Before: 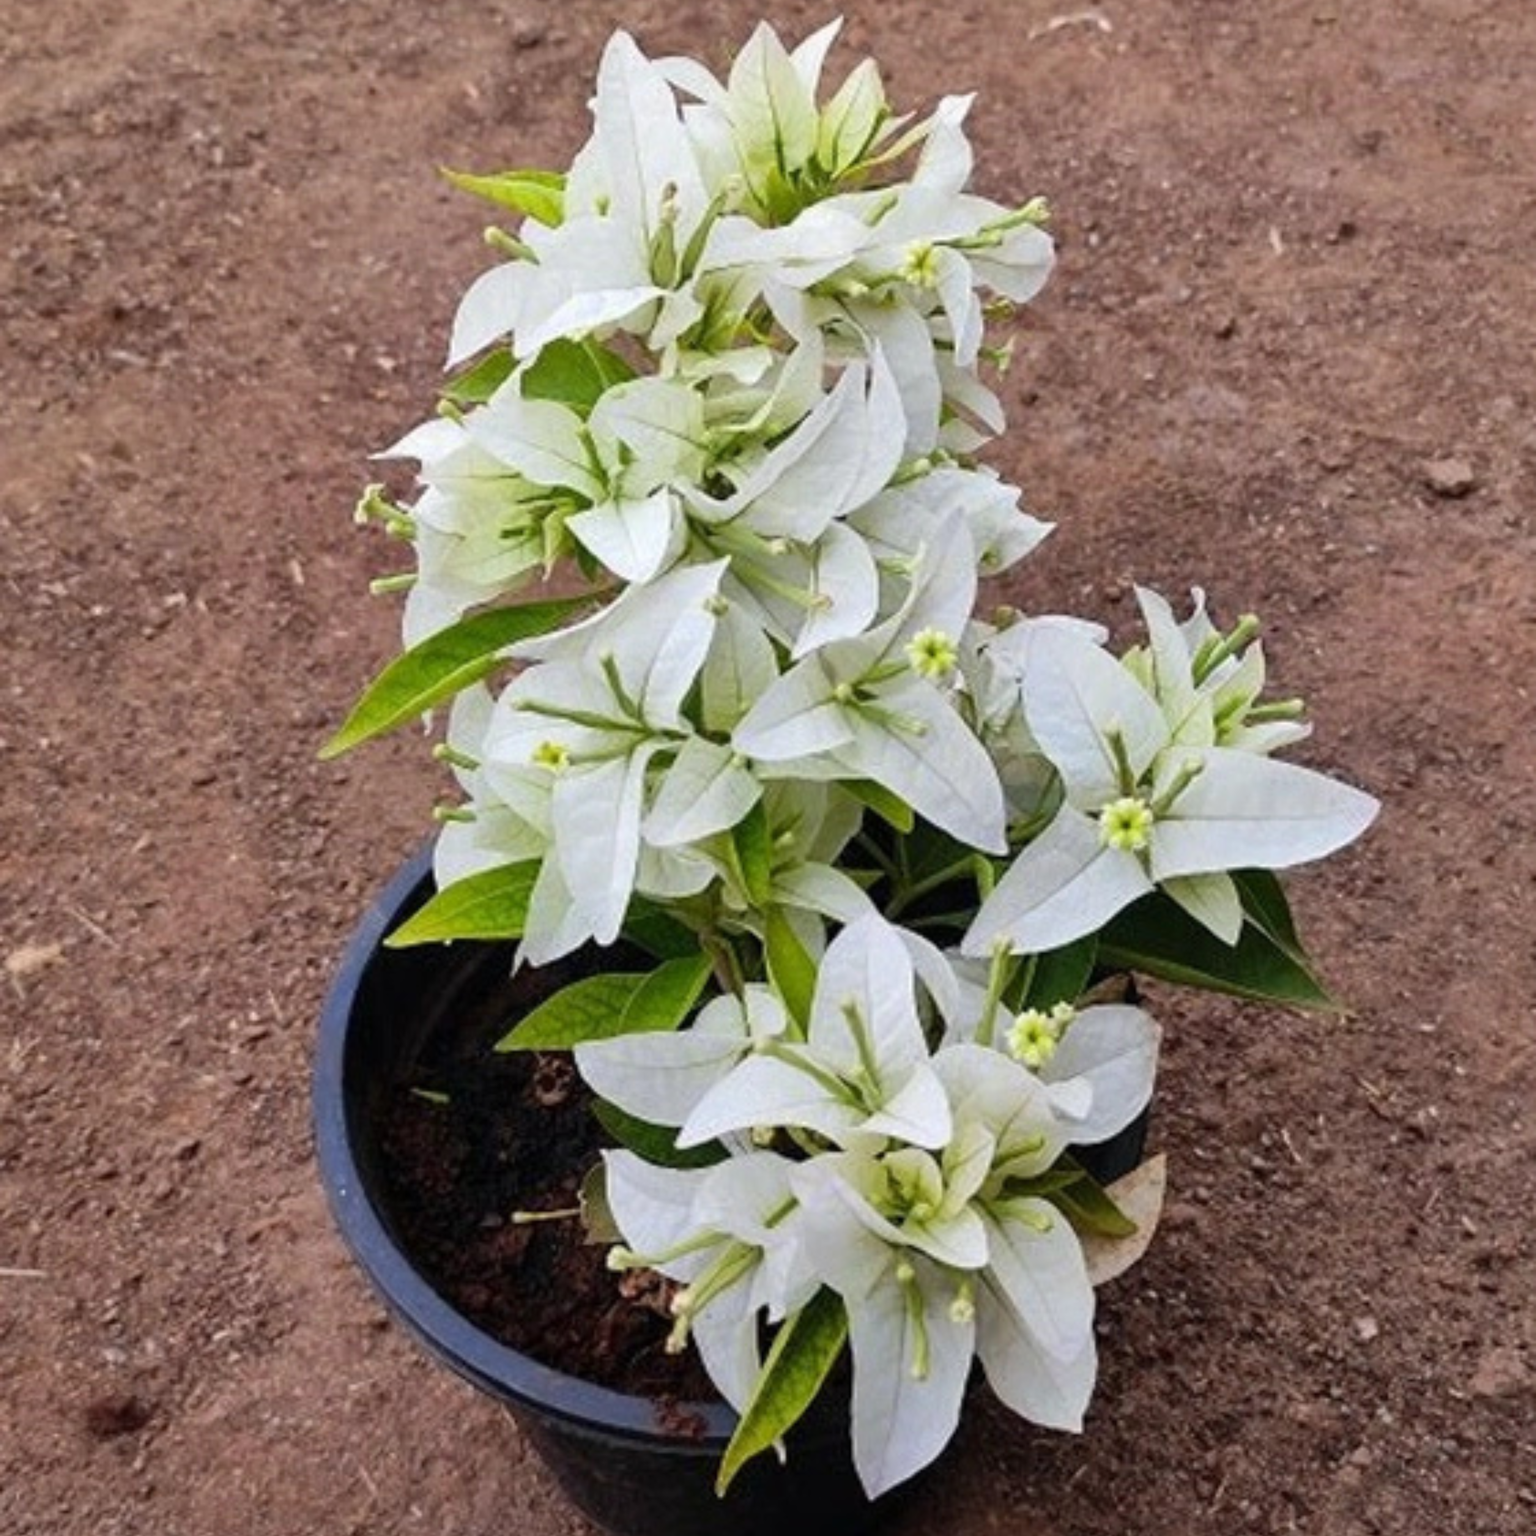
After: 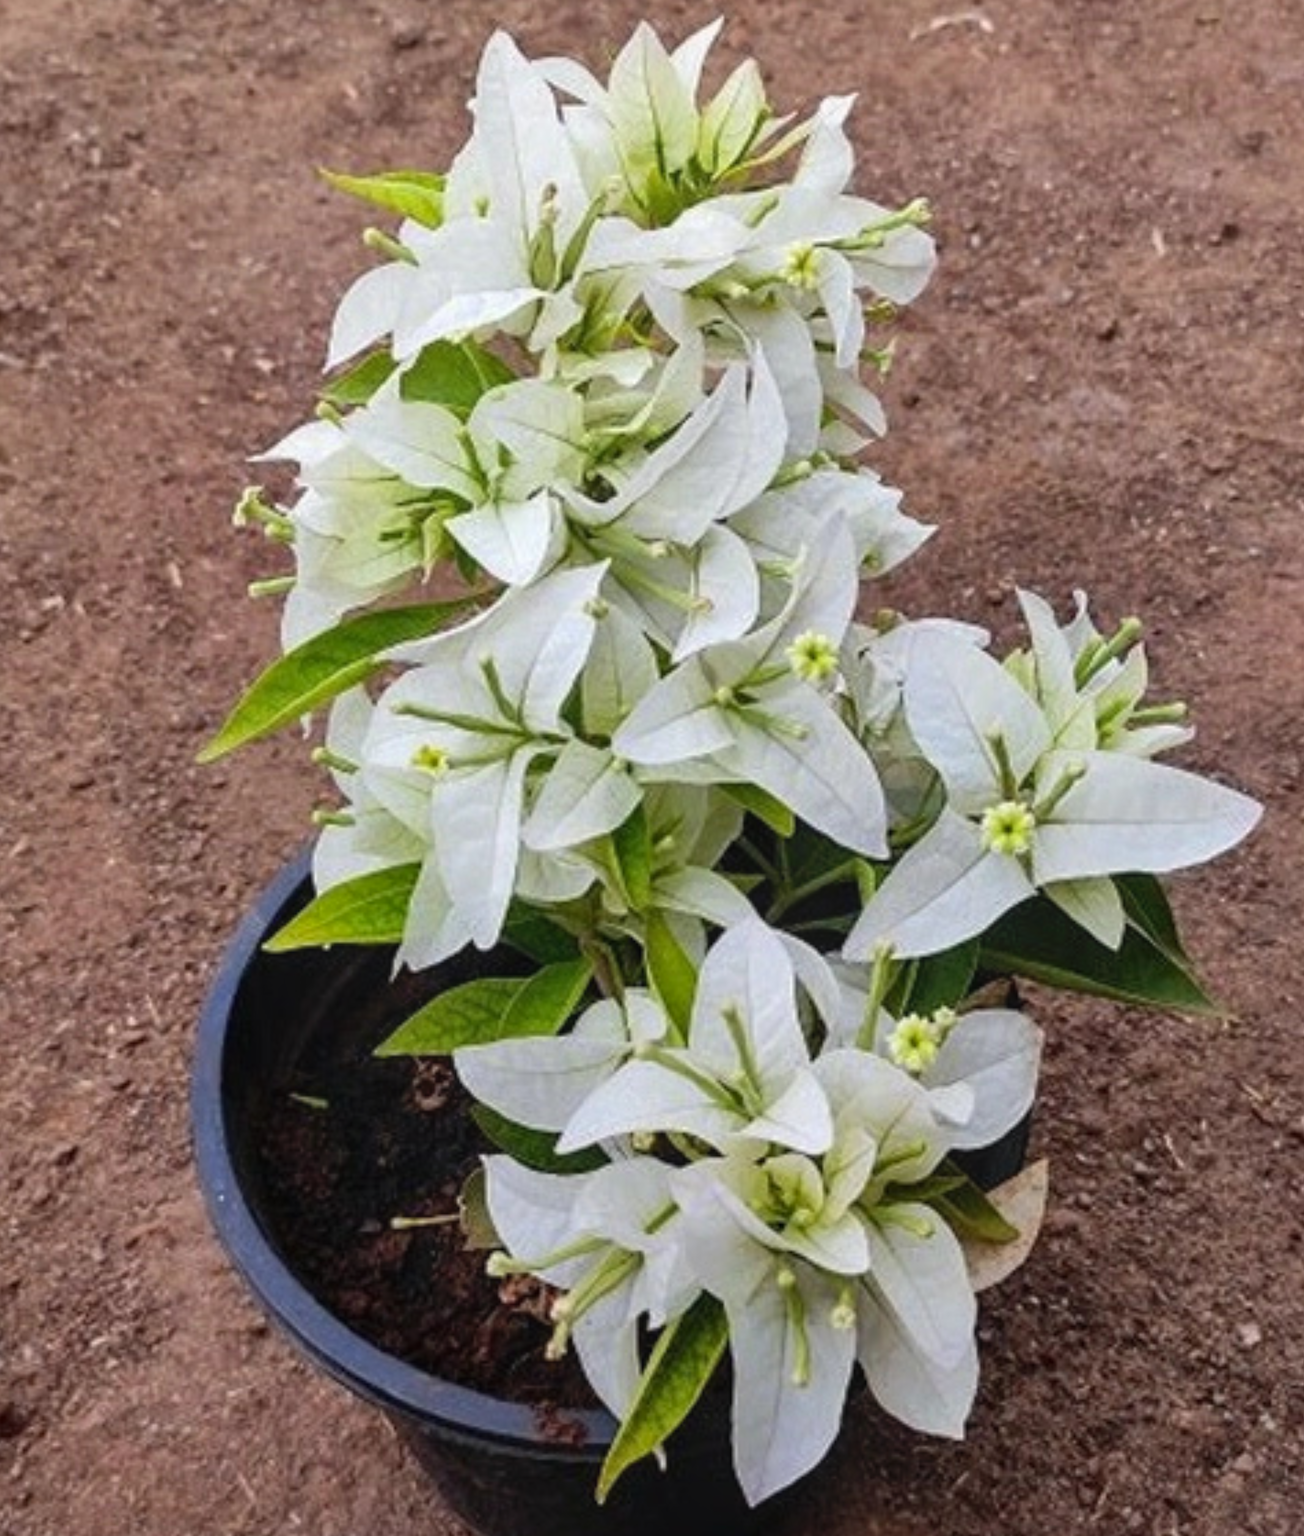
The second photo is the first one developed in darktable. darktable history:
local contrast: detail 110%
crop: left 8.026%, right 7.374%
